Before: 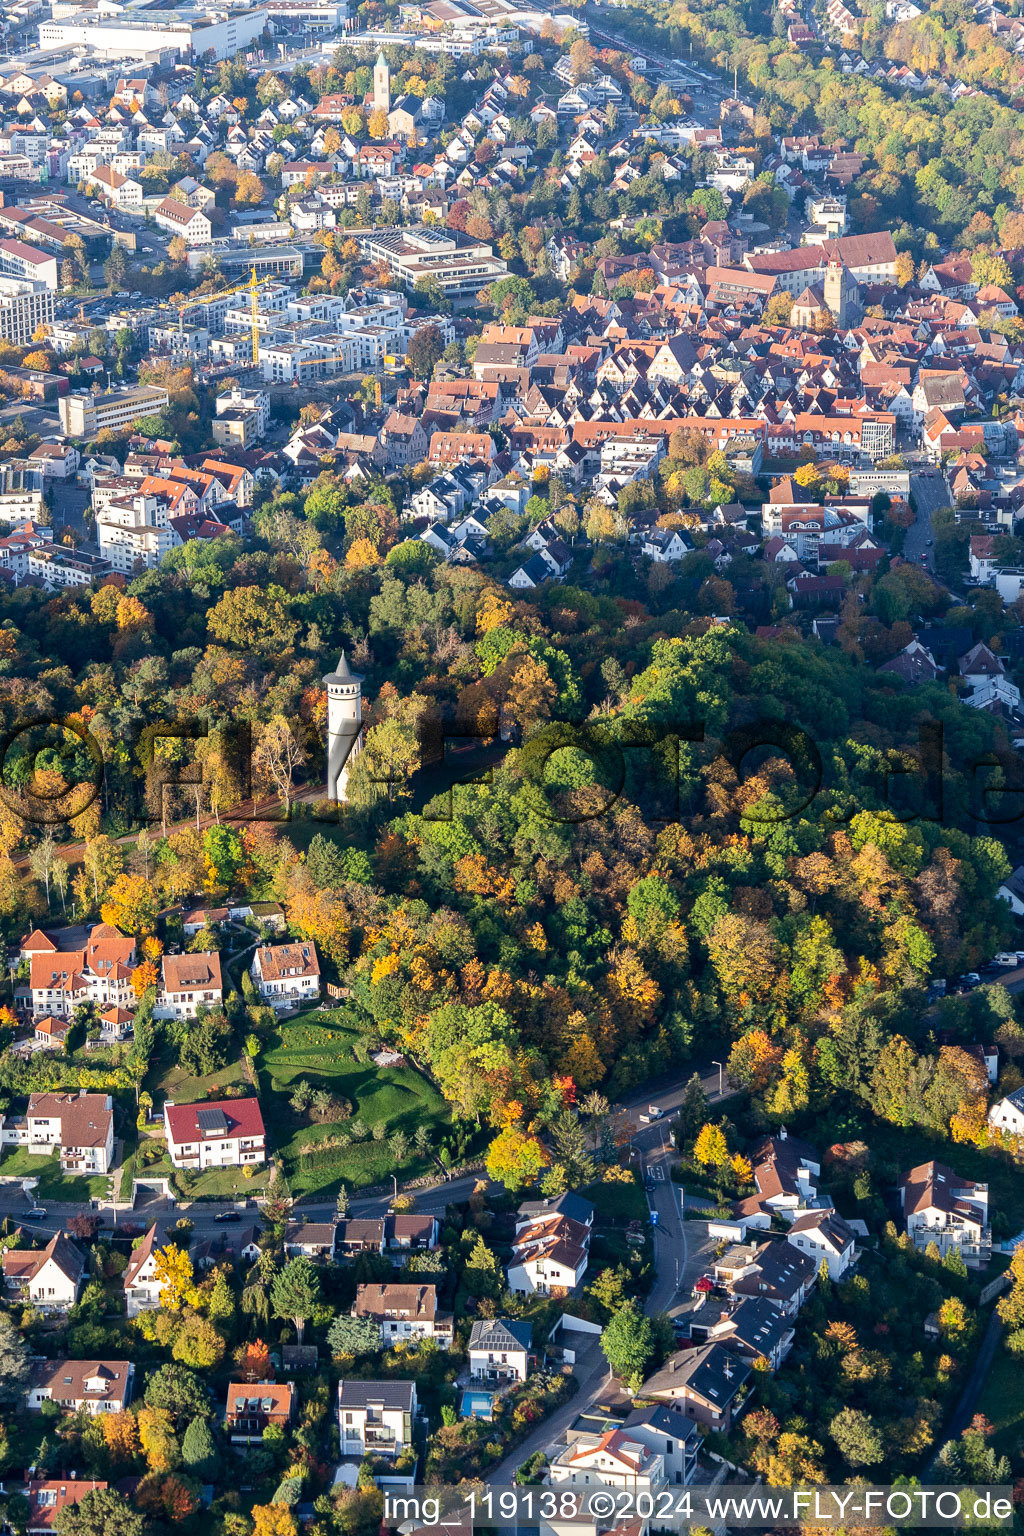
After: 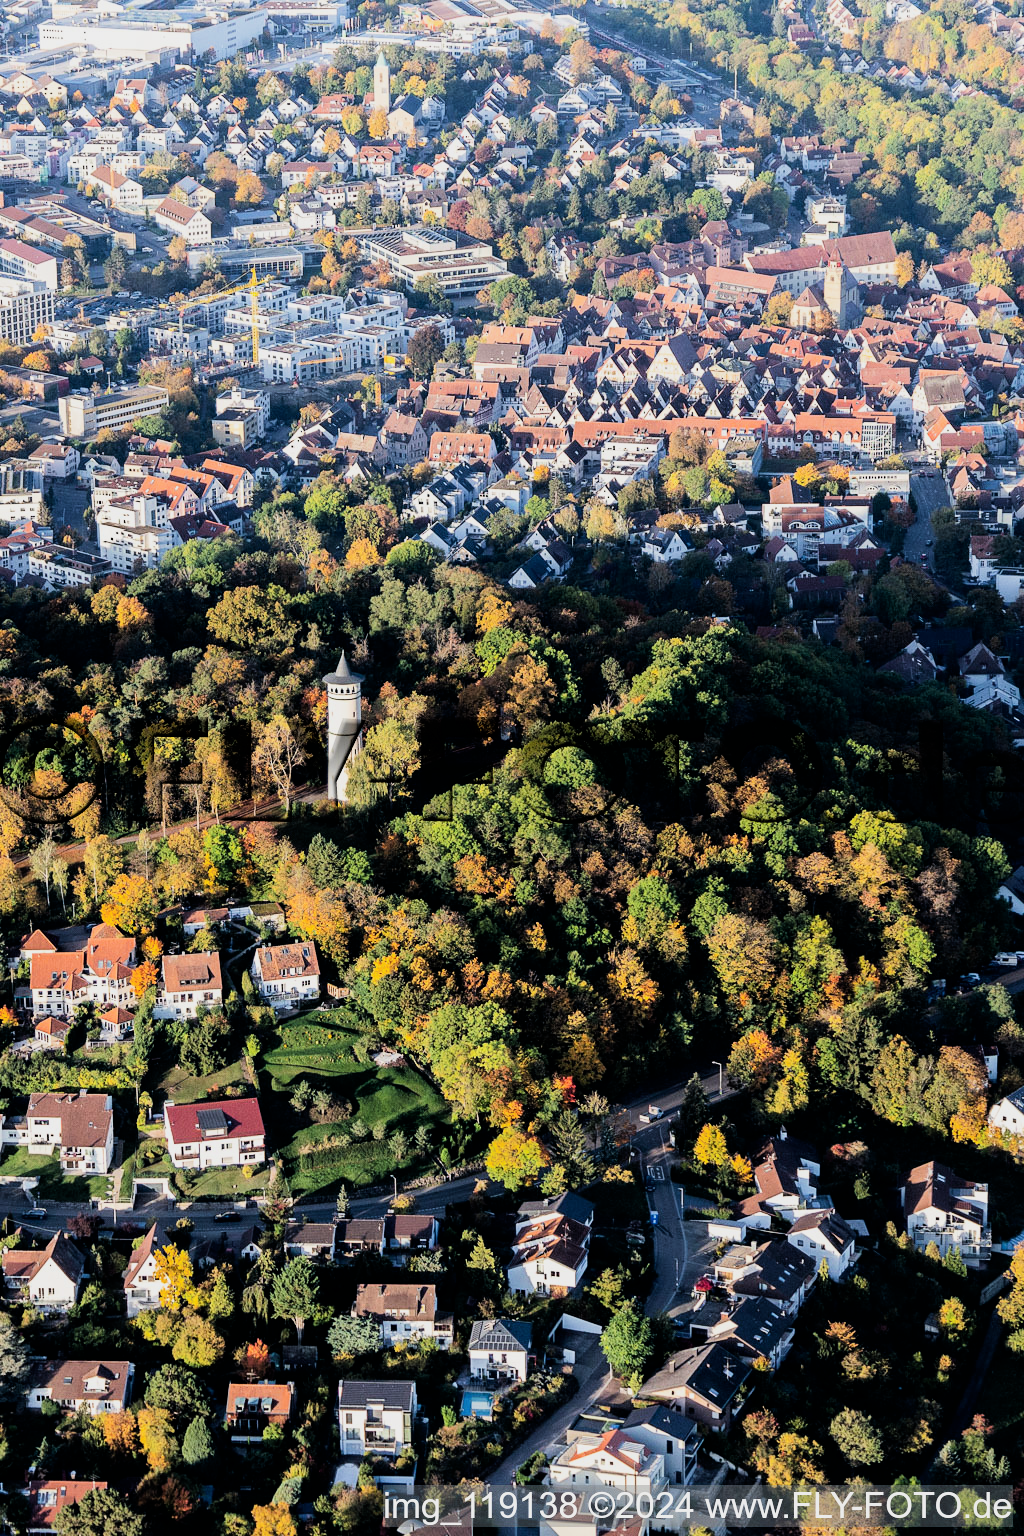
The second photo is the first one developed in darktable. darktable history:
filmic rgb: black relative exposure -5.12 EV, white relative exposure 3.95 EV, hardness 2.88, contrast 1.507, iterations of high-quality reconstruction 0
shadows and highlights: radius 90.82, shadows -14.25, white point adjustment 0.257, highlights 32.11, compress 48.38%, soften with gaussian
